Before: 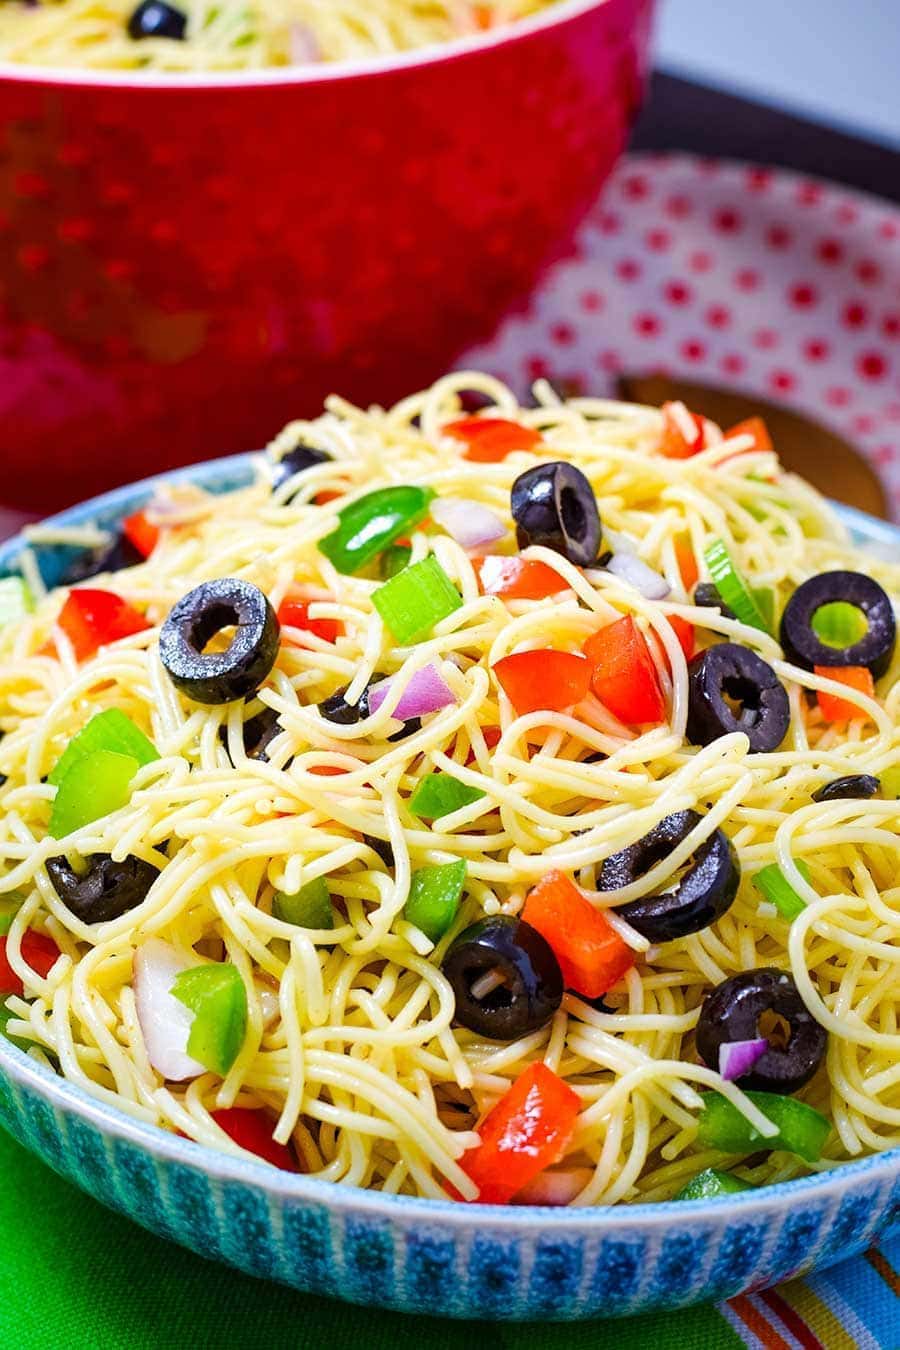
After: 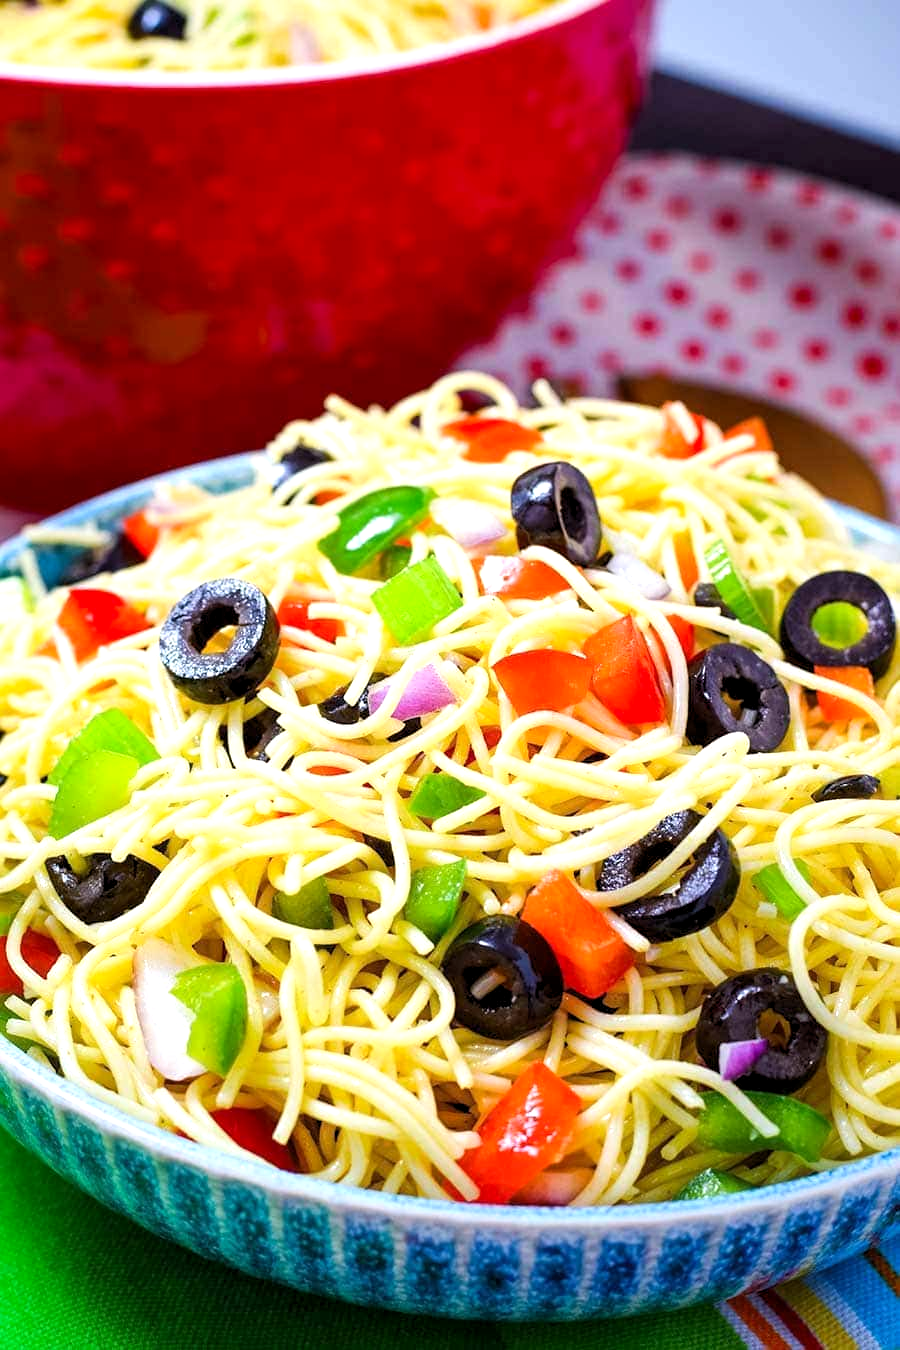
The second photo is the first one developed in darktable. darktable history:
levels: levels [0.016, 0.484, 0.953]
exposure: black level correction 0.001, exposure 0.192 EV, compensate highlight preservation false
